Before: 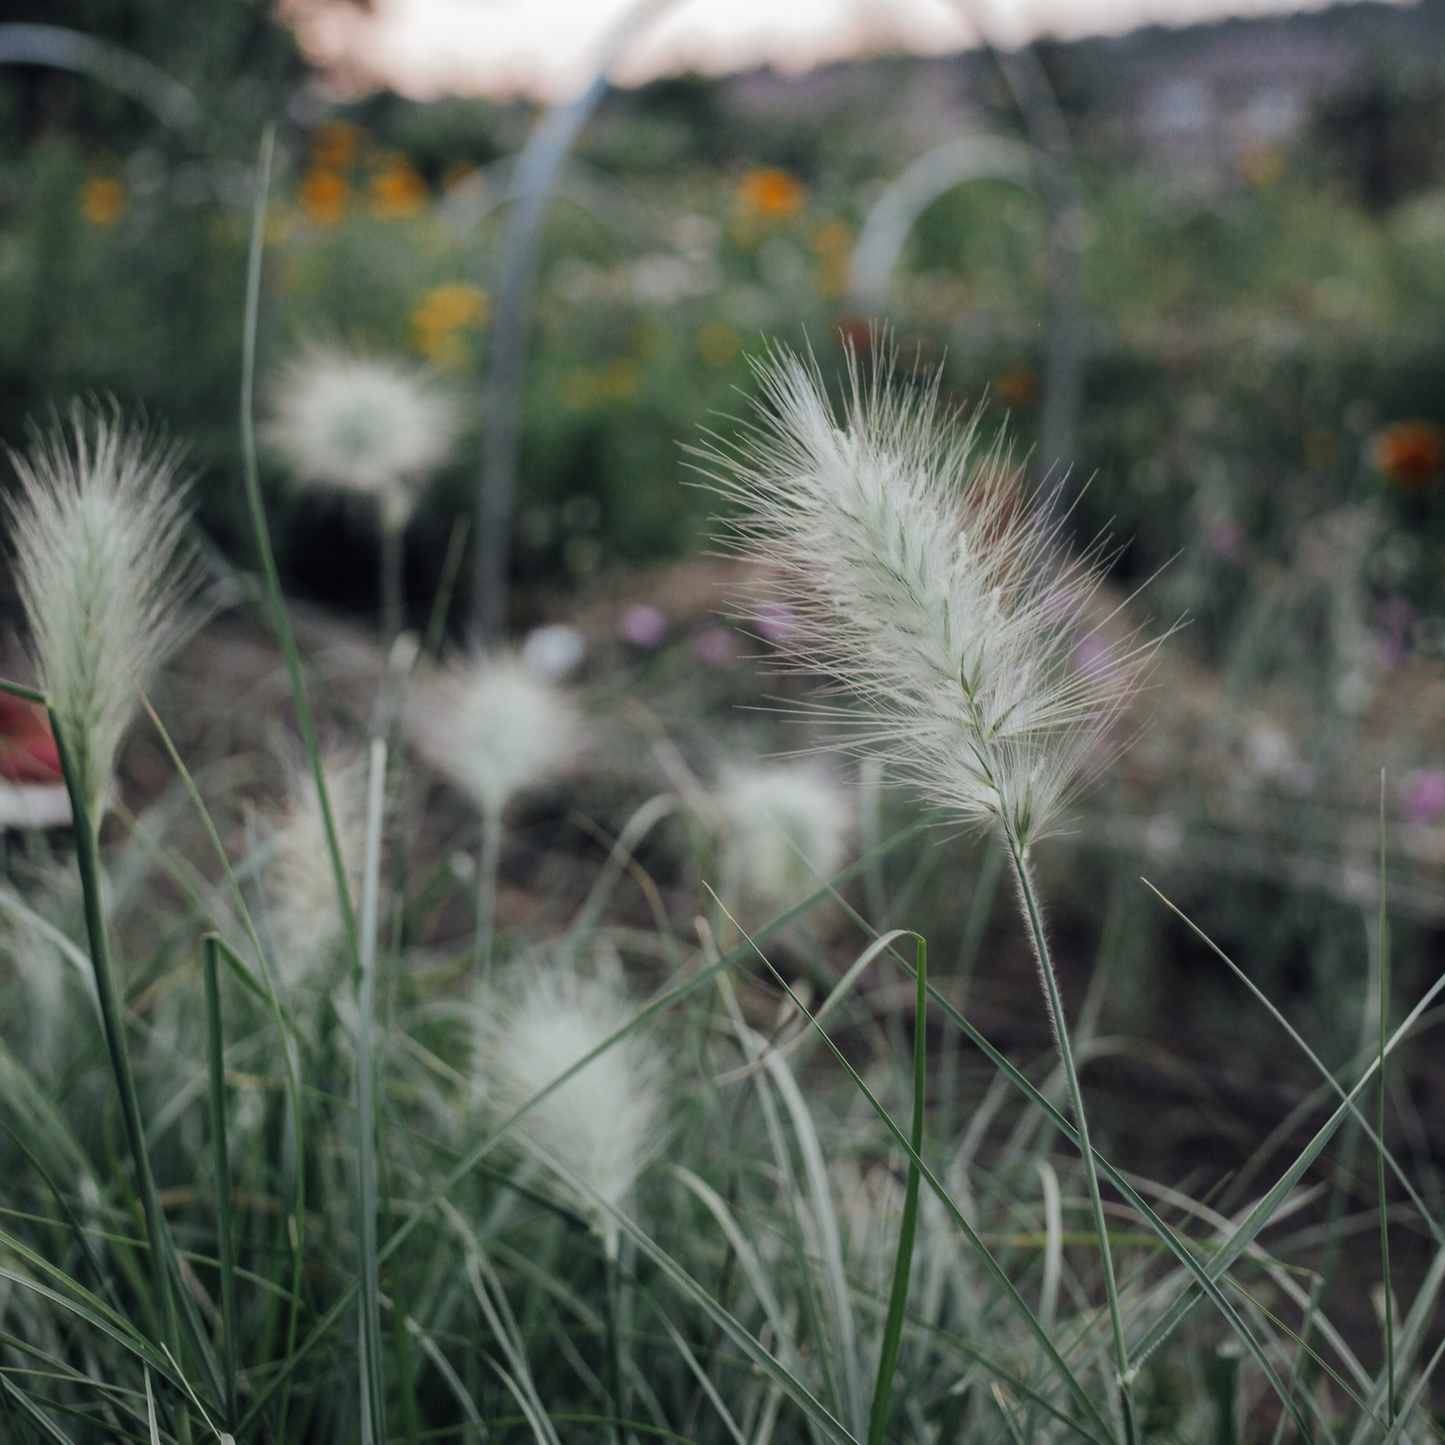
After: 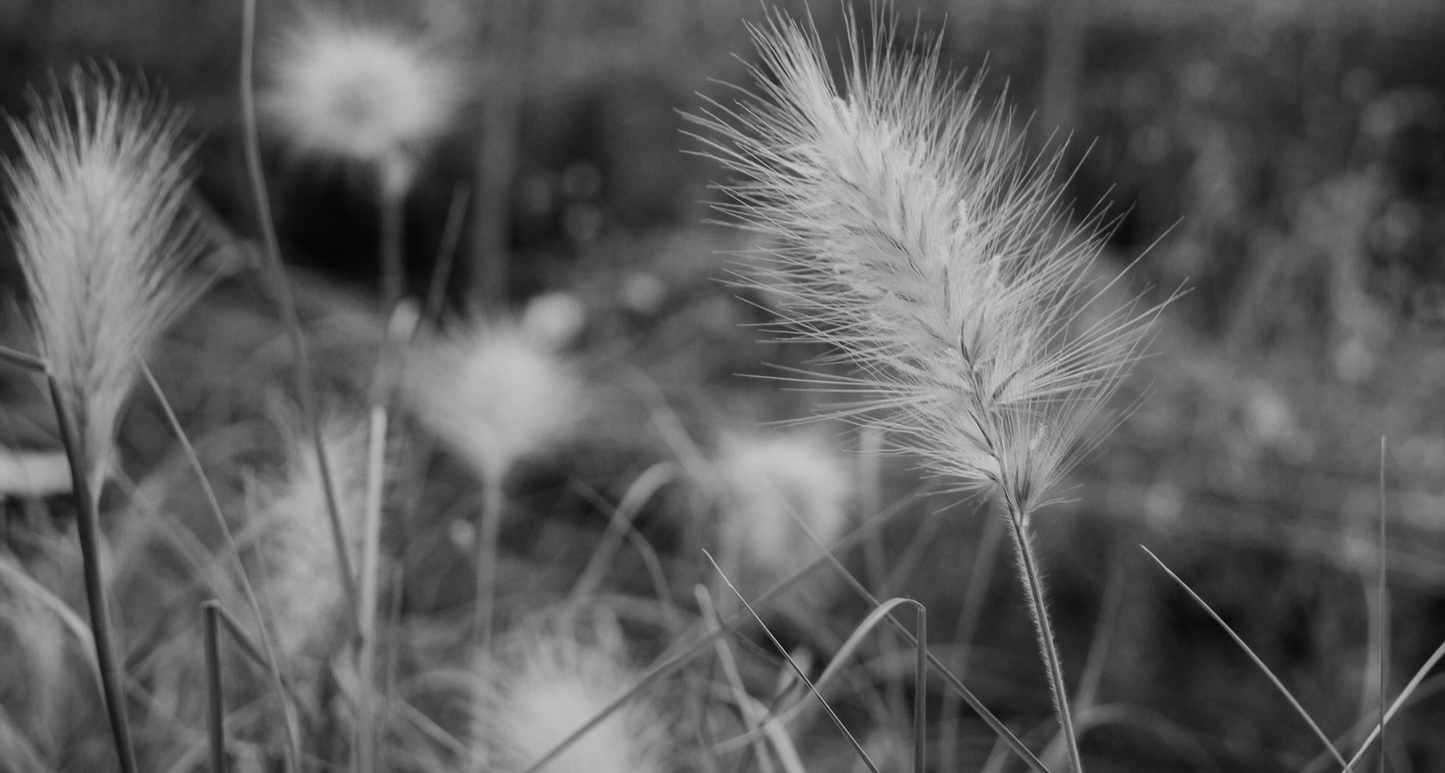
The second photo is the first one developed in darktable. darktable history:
crop and rotate: top 23.043%, bottom 23.437%
monochrome: a 2.21, b -1.33, size 2.2
